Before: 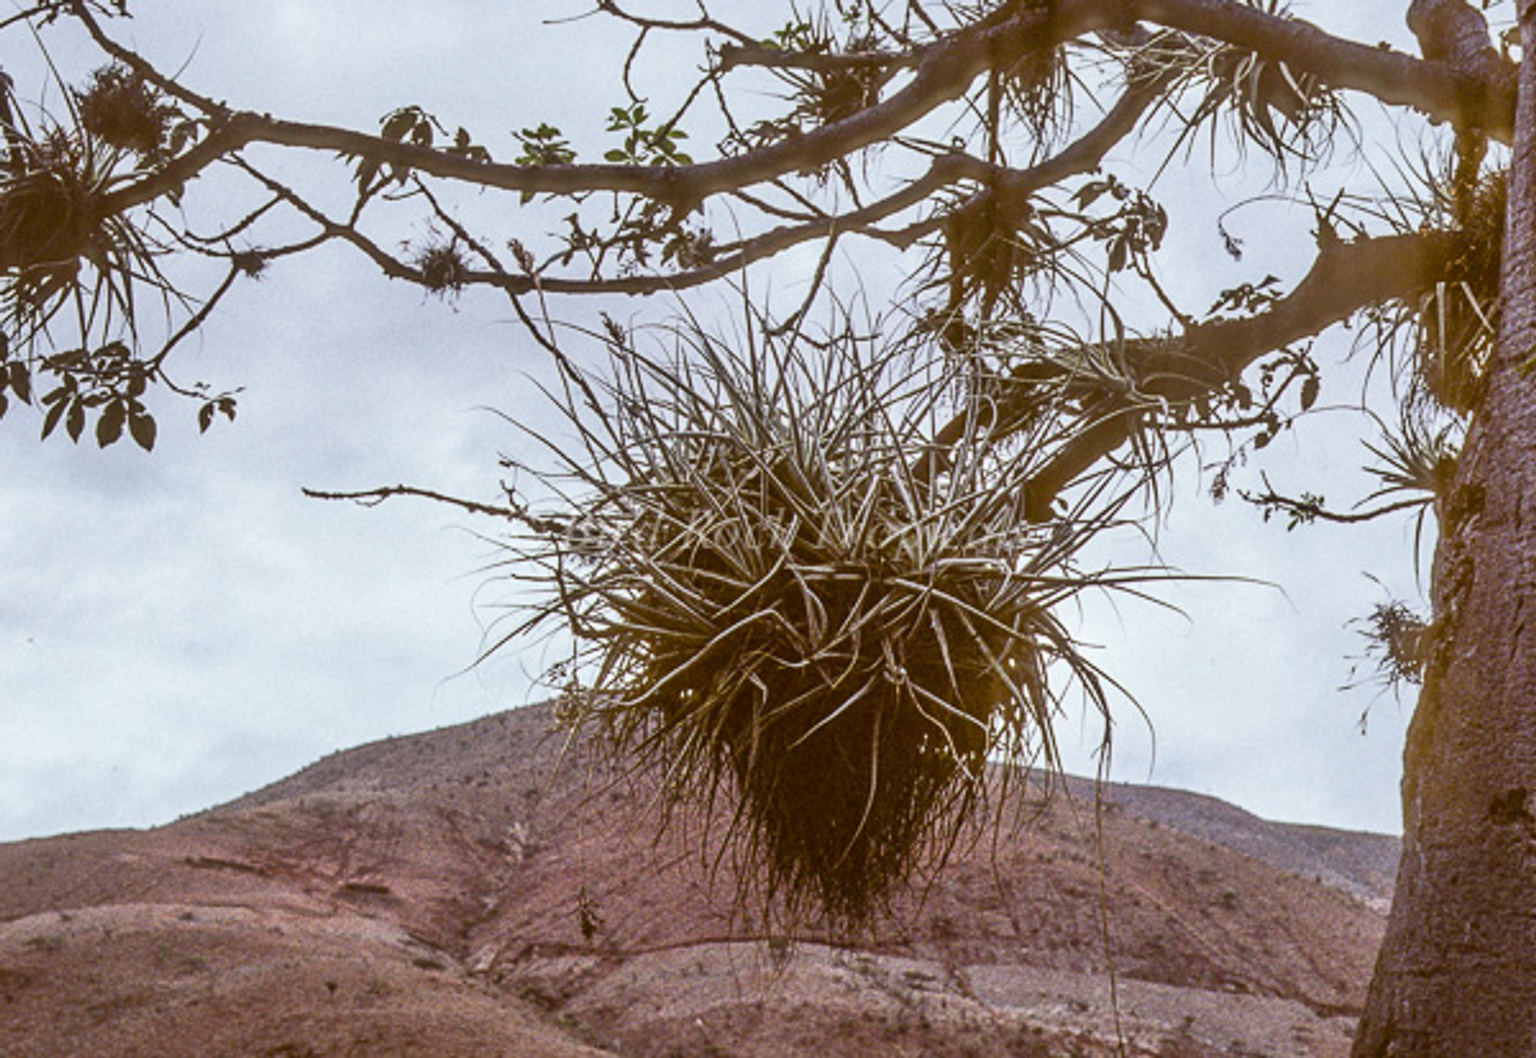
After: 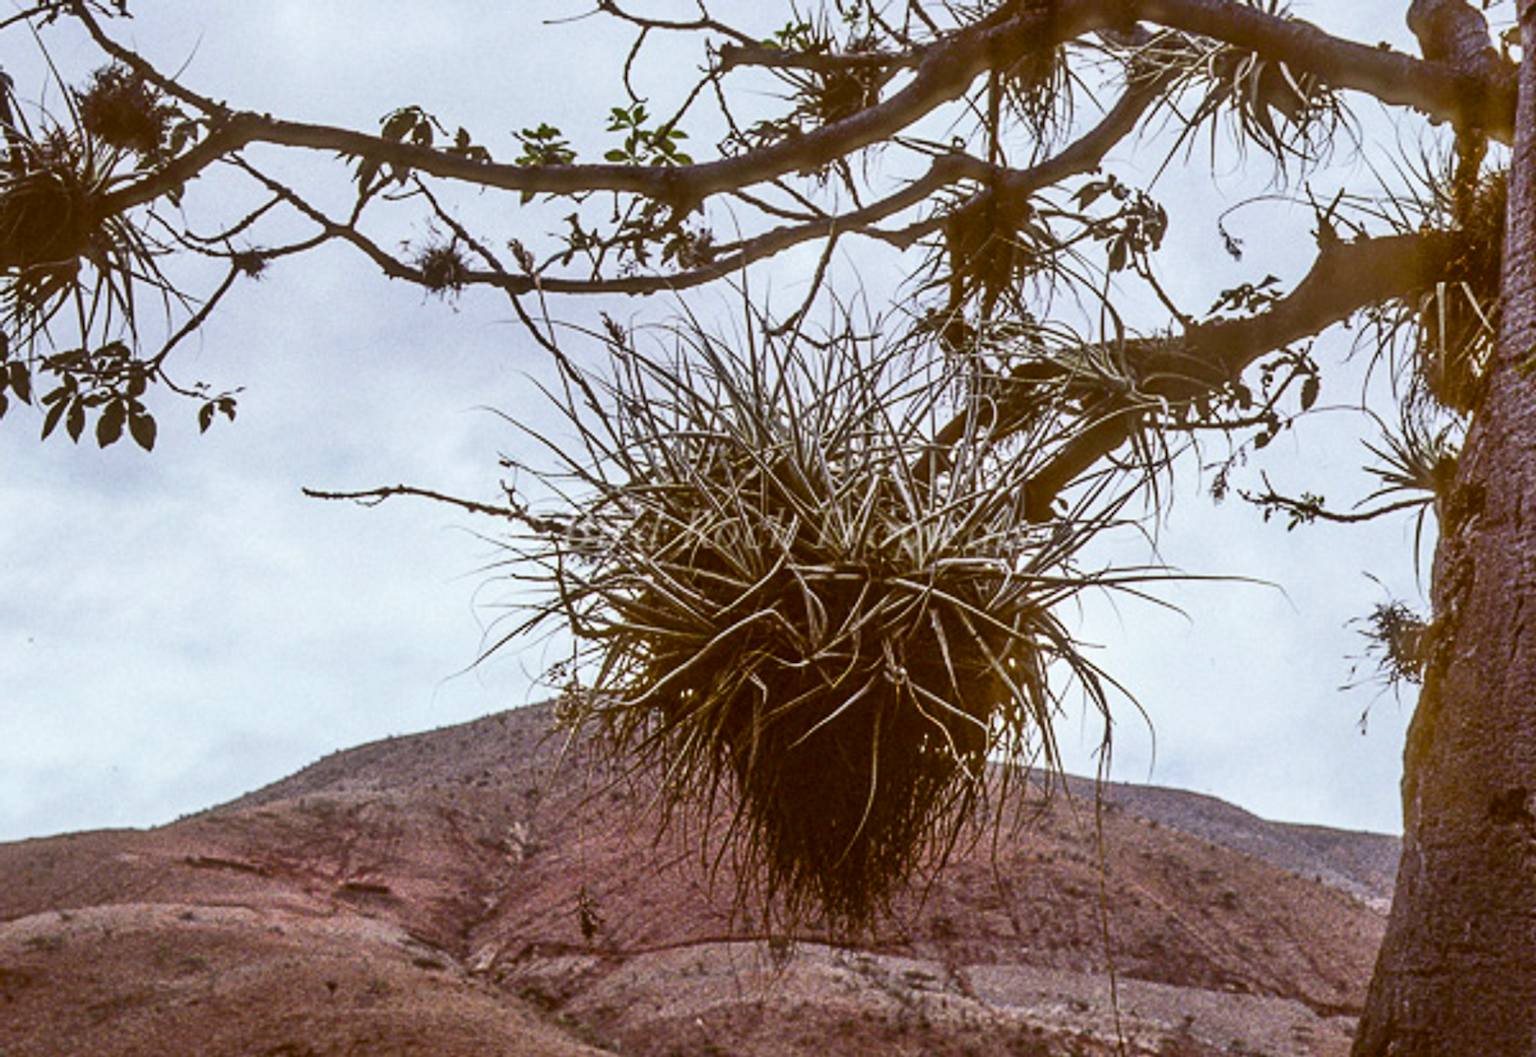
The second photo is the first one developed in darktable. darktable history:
contrast brightness saturation: contrast 0.129, brightness -0.045, saturation 0.159
